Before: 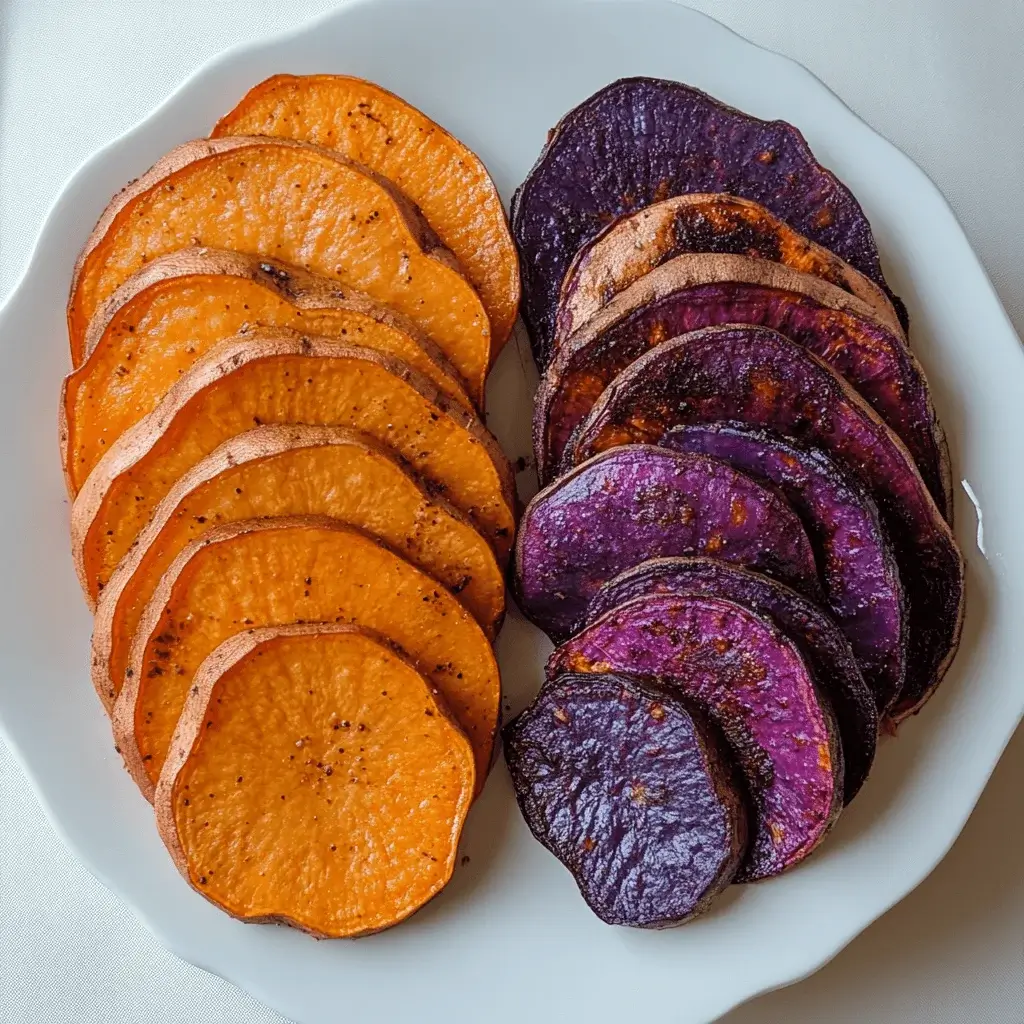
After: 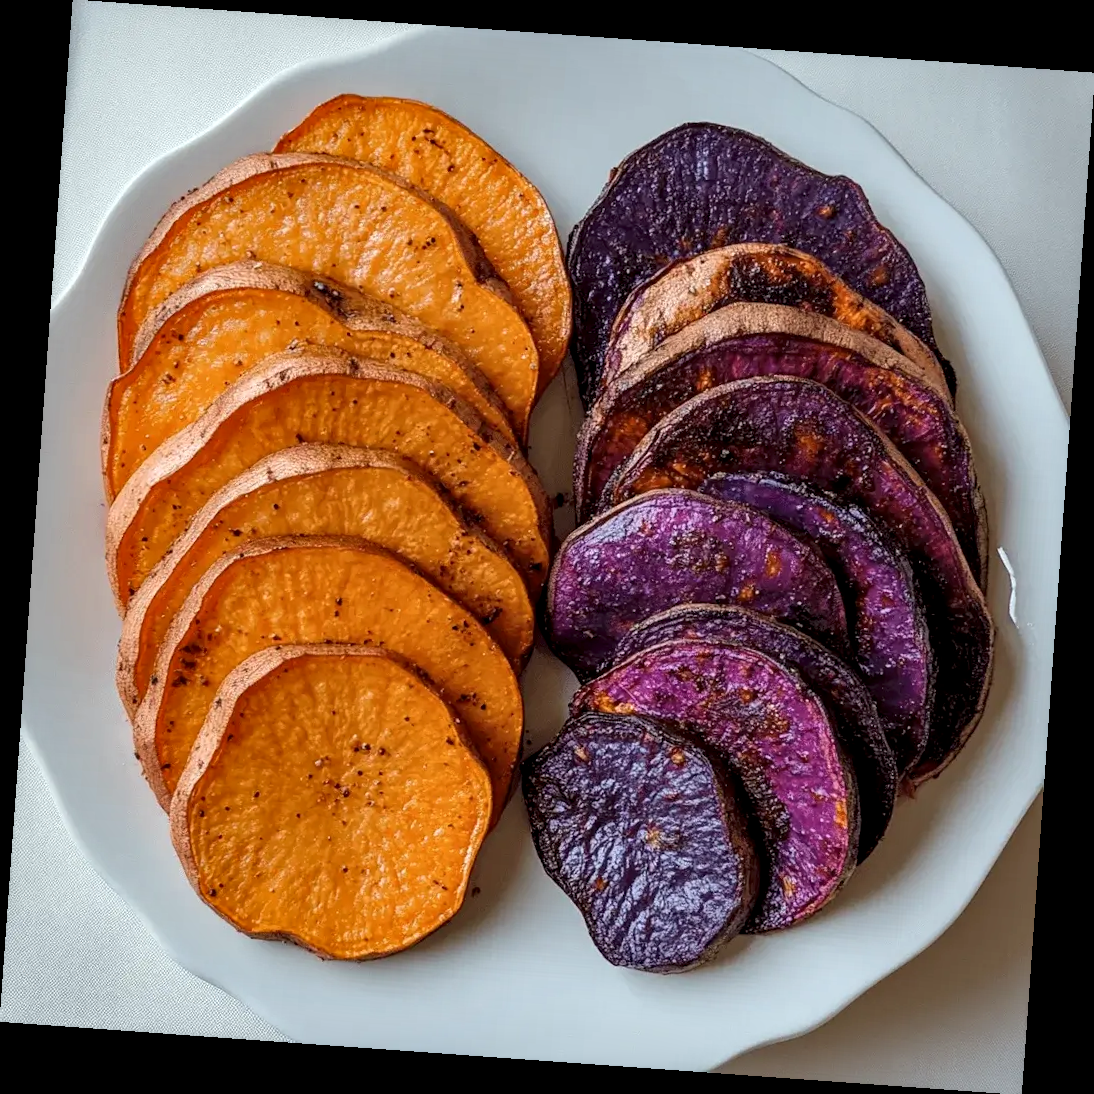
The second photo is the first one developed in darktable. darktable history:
local contrast: highlights 25%, shadows 75%, midtone range 0.75
rotate and perspective: rotation 4.1°, automatic cropping off
